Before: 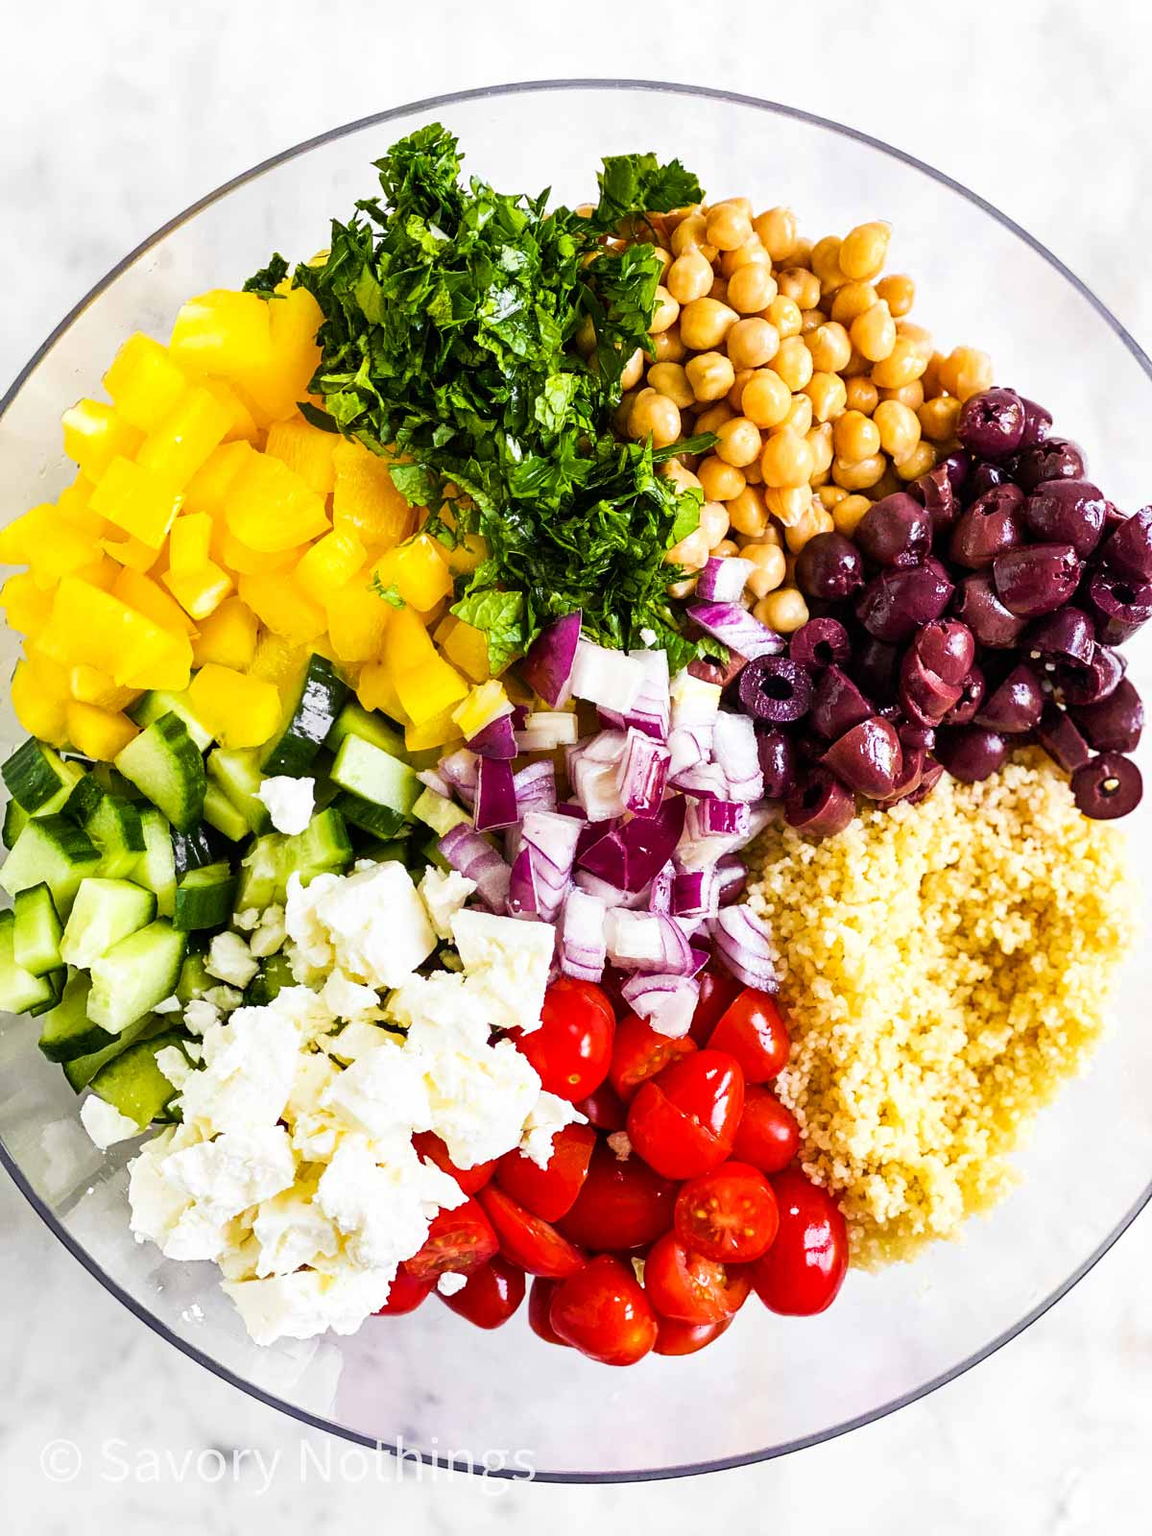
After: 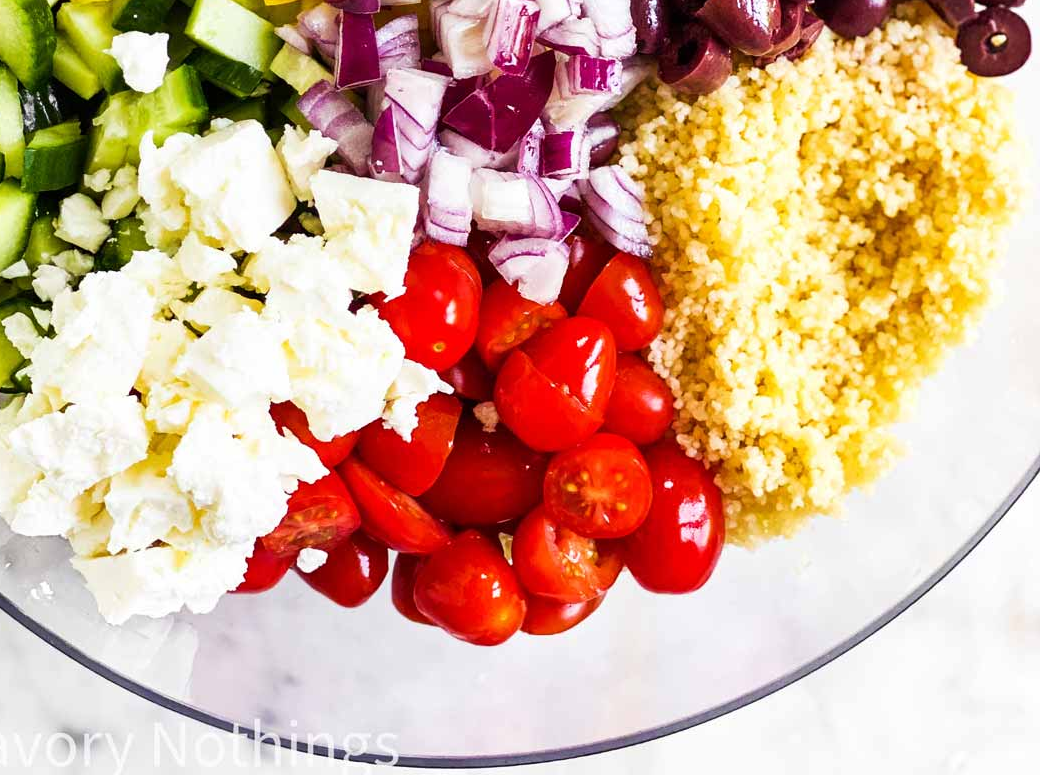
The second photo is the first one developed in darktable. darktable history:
crop and rotate: left 13.272%, top 48.605%, bottom 2.921%
